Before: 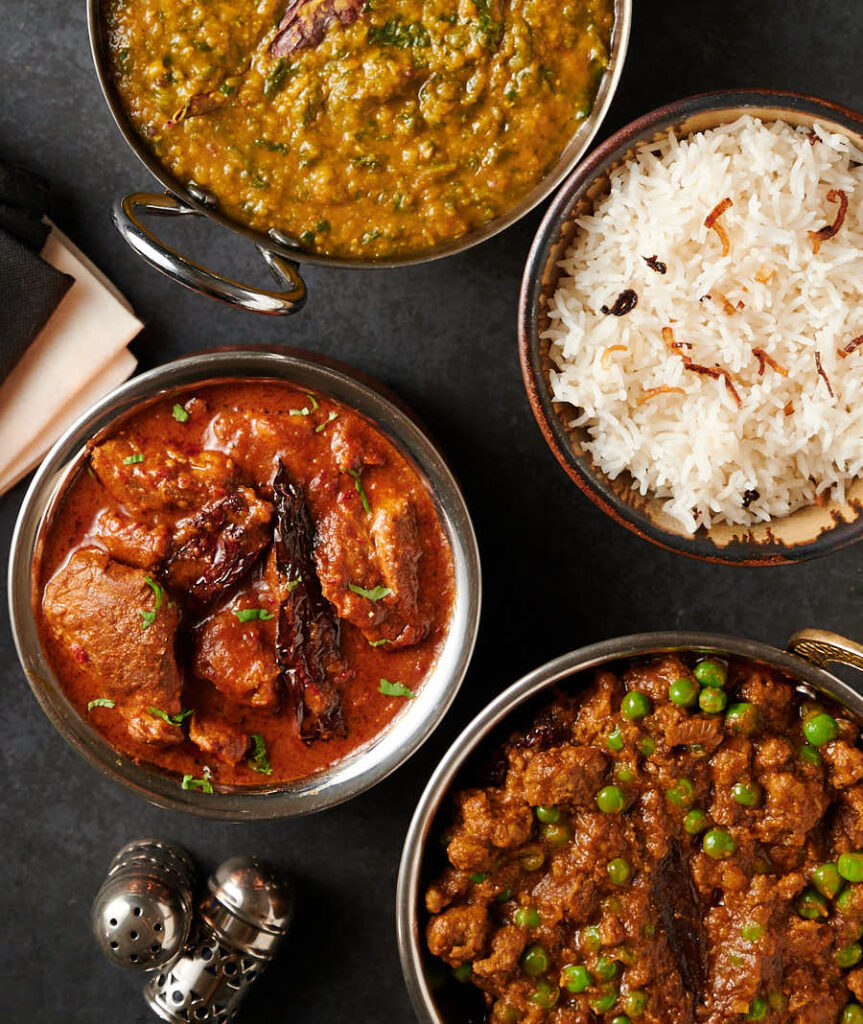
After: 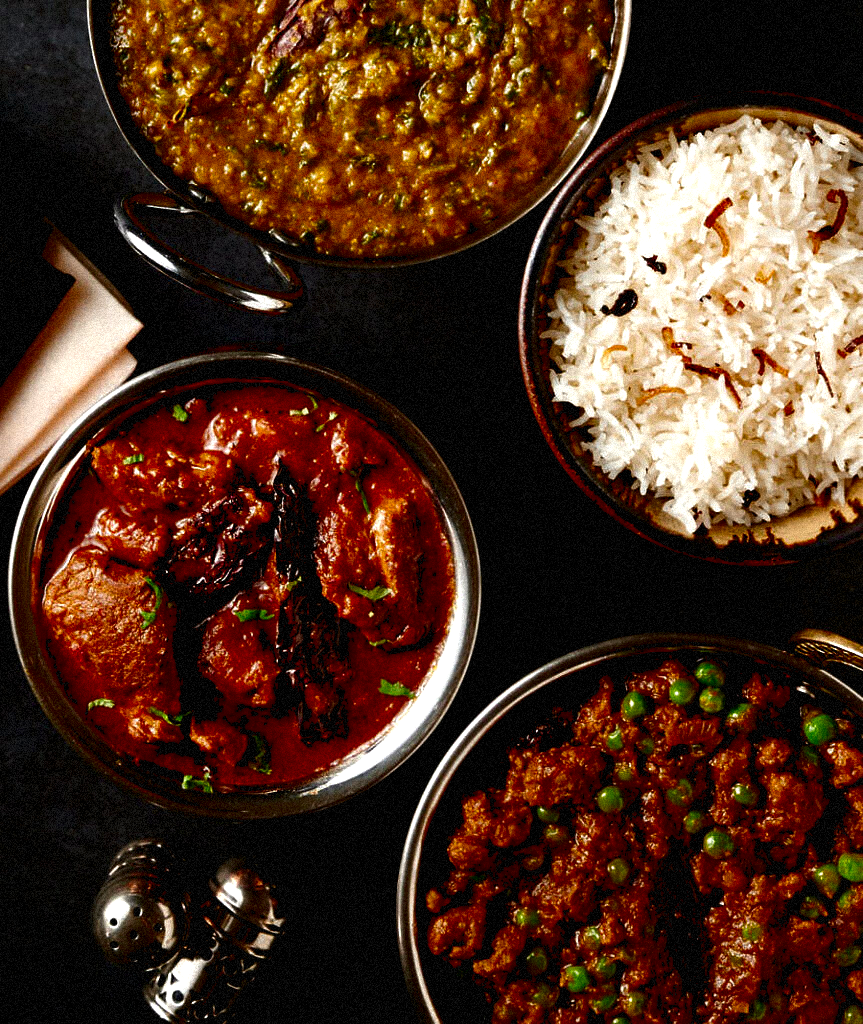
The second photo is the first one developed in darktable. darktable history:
exposure: exposure 0.2 EV, compensate highlight preservation false
grain: strength 35%, mid-tones bias 0%
rgb levels: levels [[0.029, 0.461, 0.922], [0, 0.5, 1], [0, 0.5, 1]]
contrast brightness saturation: contrast 0.09, brightness -0.59, saturation 0.17
